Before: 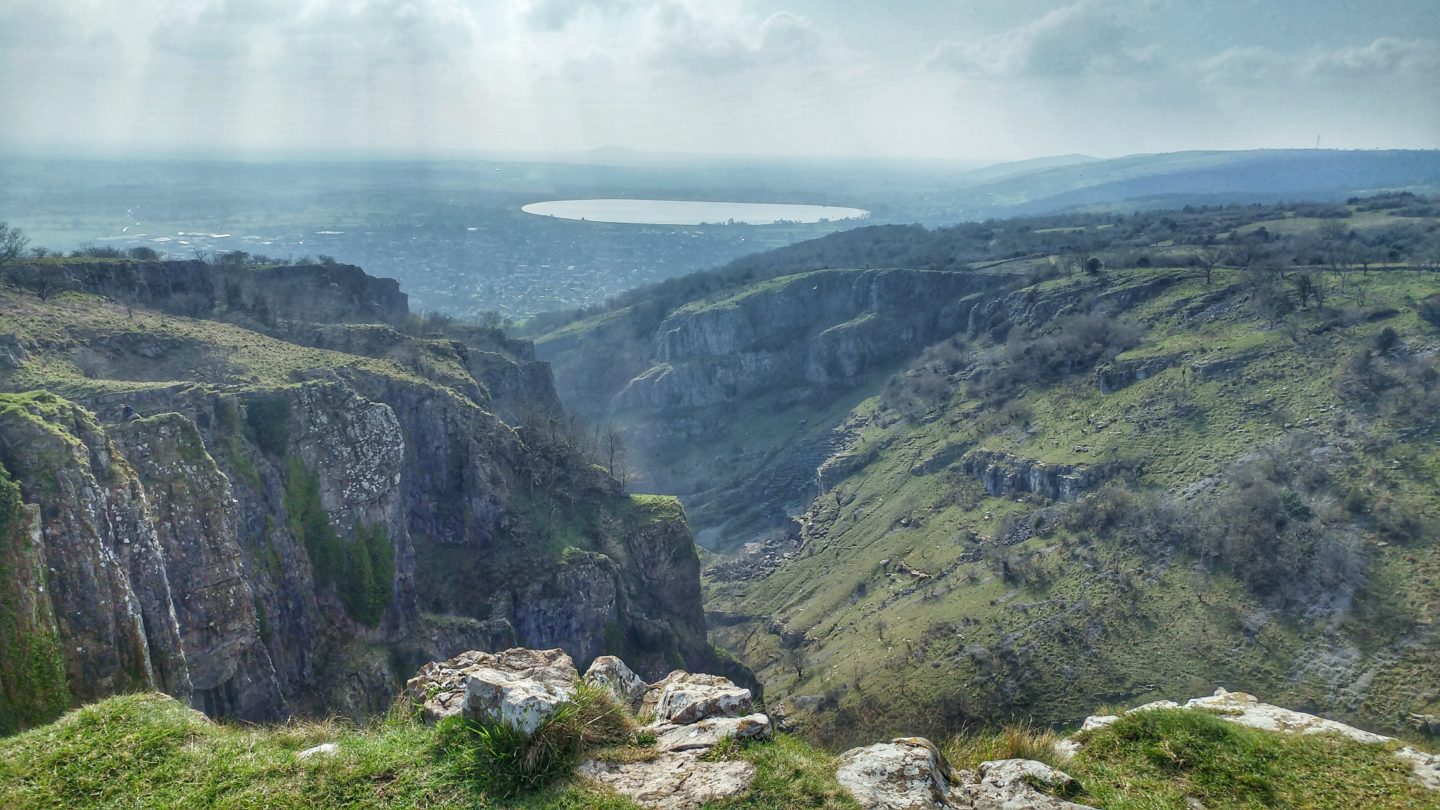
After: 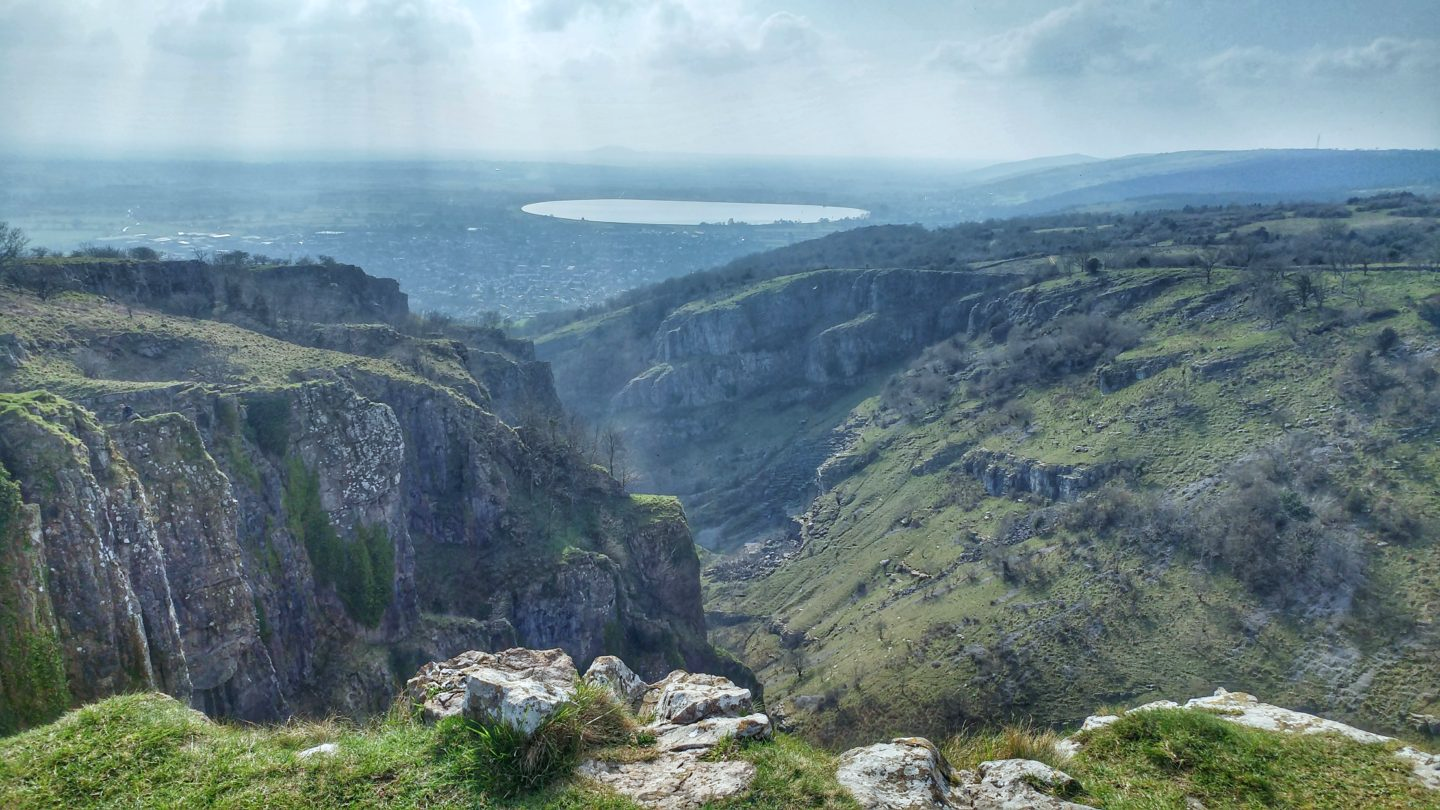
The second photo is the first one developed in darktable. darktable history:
color calibration: x 0.355, y 0.367, temperature 4700.38 K
shadows and highlights: shadows 30.86, highlights 0, soften with gaussian
